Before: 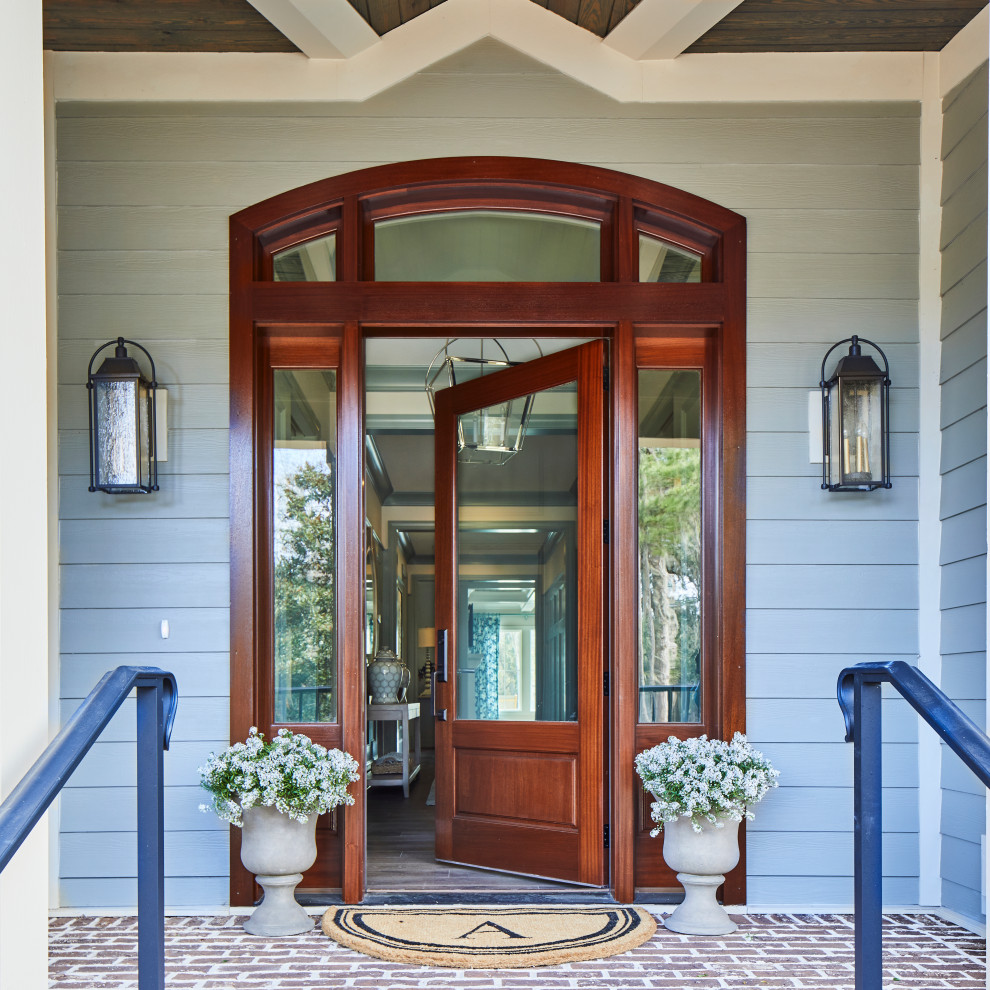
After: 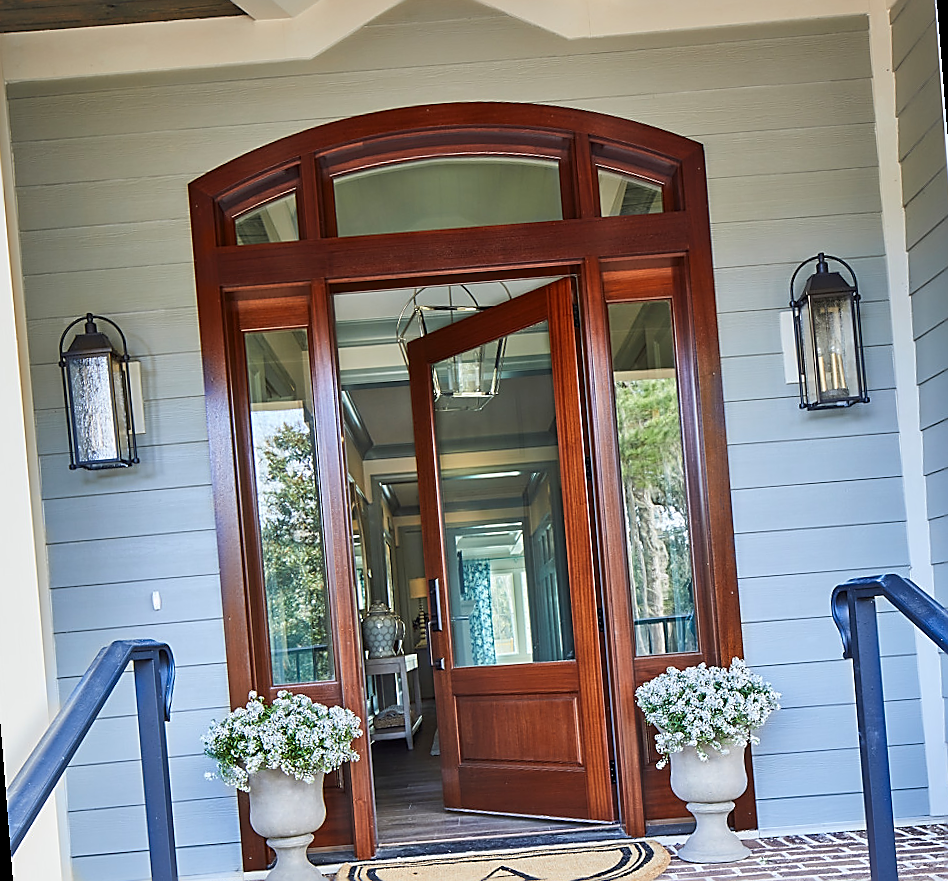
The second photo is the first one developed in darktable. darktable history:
white balance: red 1, blue 1
rotate and perspective: rotation -4.57°, crop left 0.054, crop right 0.944, crop top 0.087, crop bottom 0.914
sharpen: radius 1.4, amount 1.25, threshold 0.7
